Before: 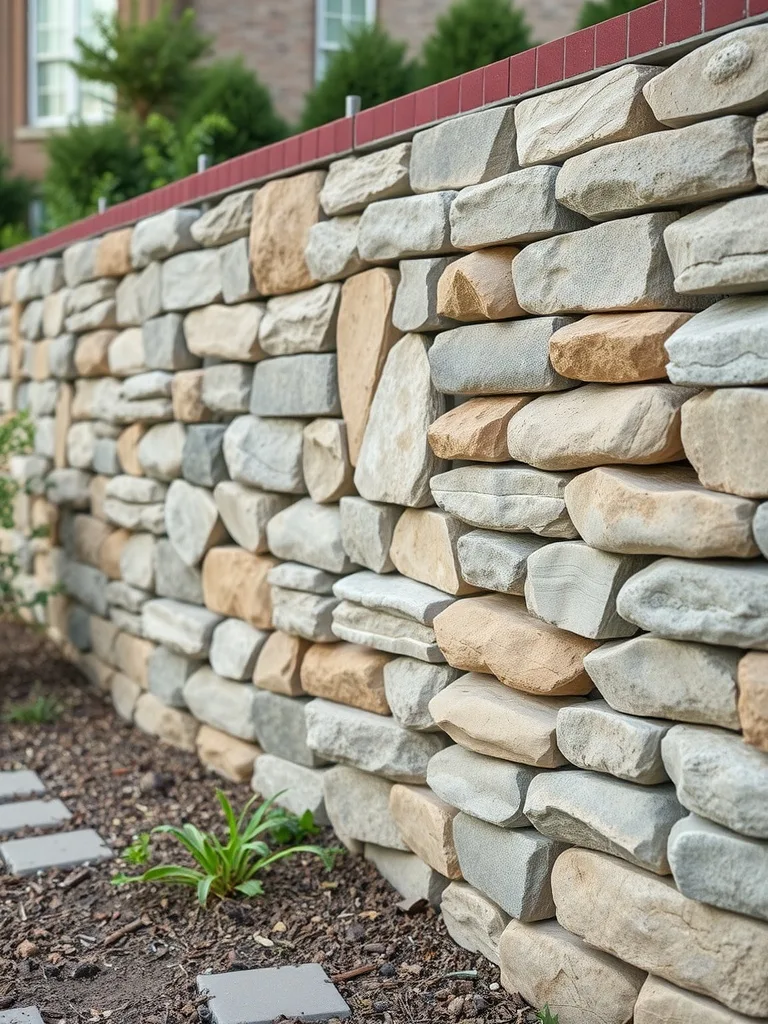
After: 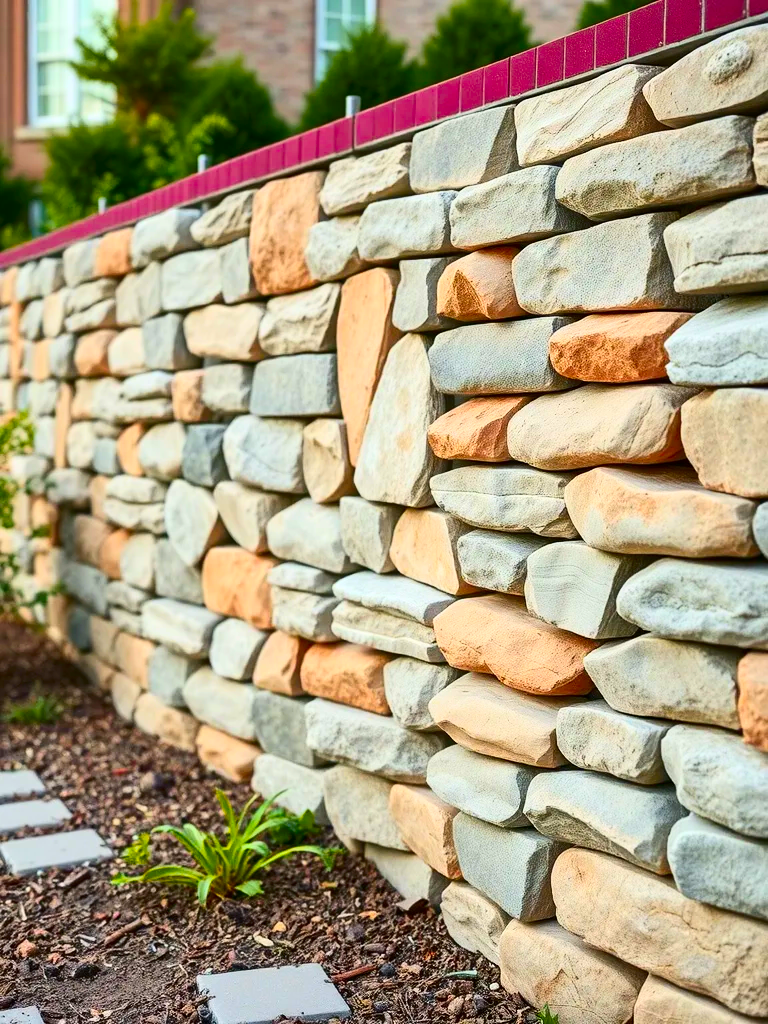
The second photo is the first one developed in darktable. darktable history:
color zones: curves: ch1 [(0.239, 0.552) (0.75, 0.5)]; ch2 [(0.25, 0.462) (0.749, 0.457)], mix 25.94%
contrast brightness saturation: contrast 0.26, brightness 0.02, saturation 0.87
